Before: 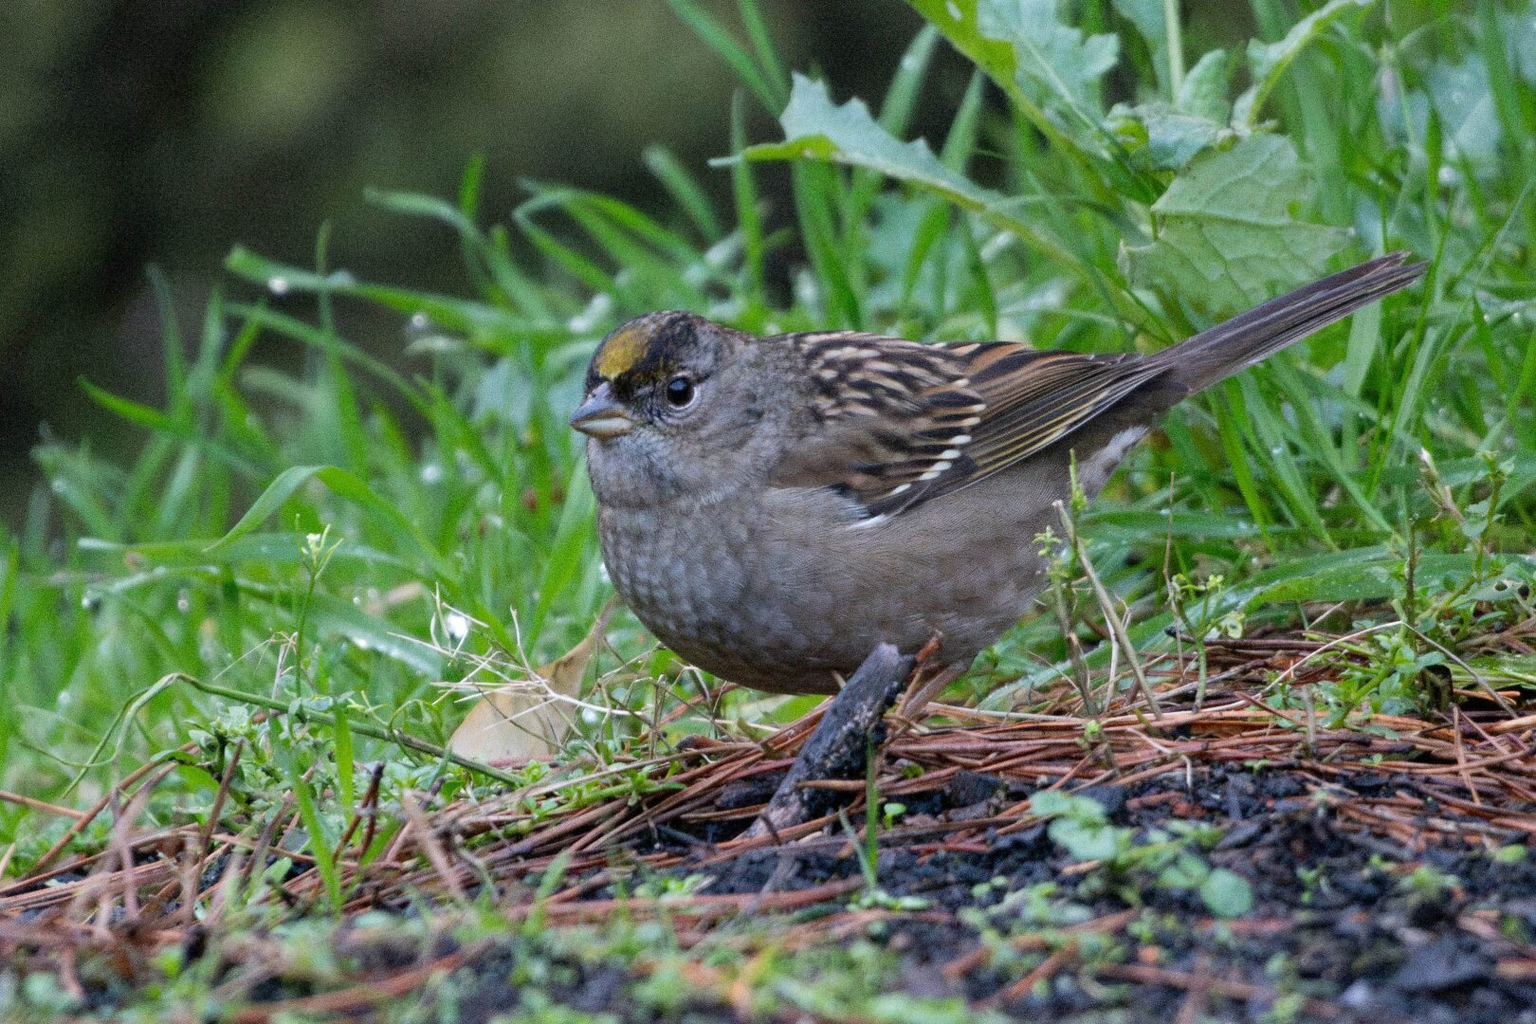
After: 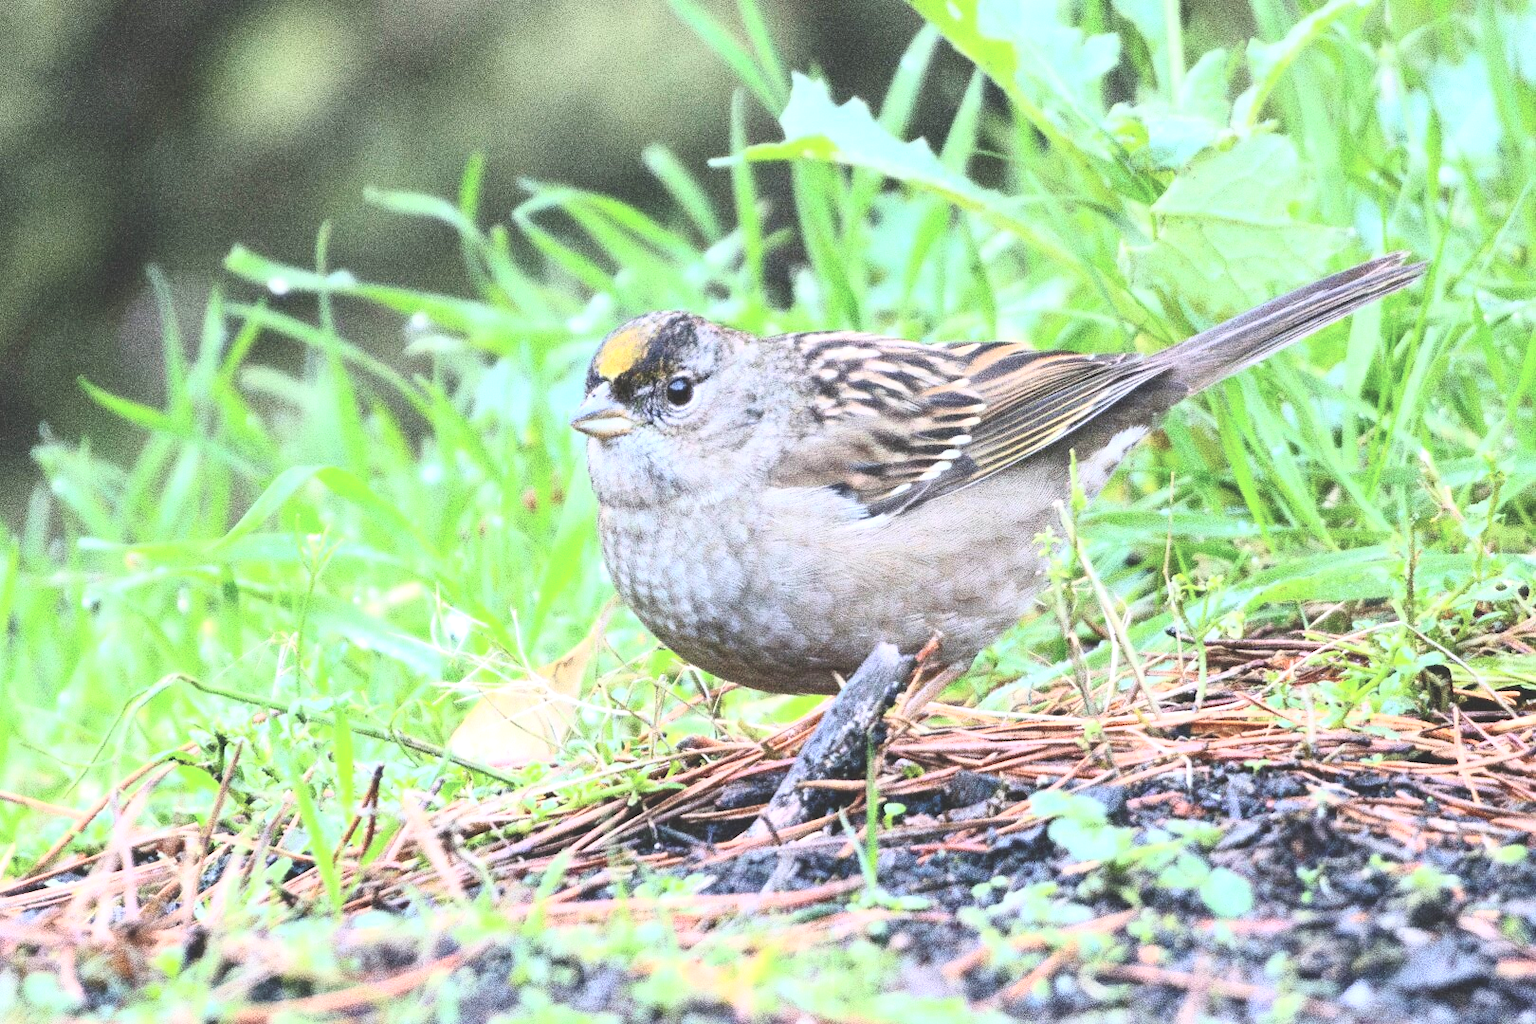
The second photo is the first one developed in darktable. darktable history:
contrast brightness saturation: contrast 0.387, brightness 0.526
exposure: black level correction -0.006, exposure 1 EV, compensate exposure bias true, compensate highlight preservation false
